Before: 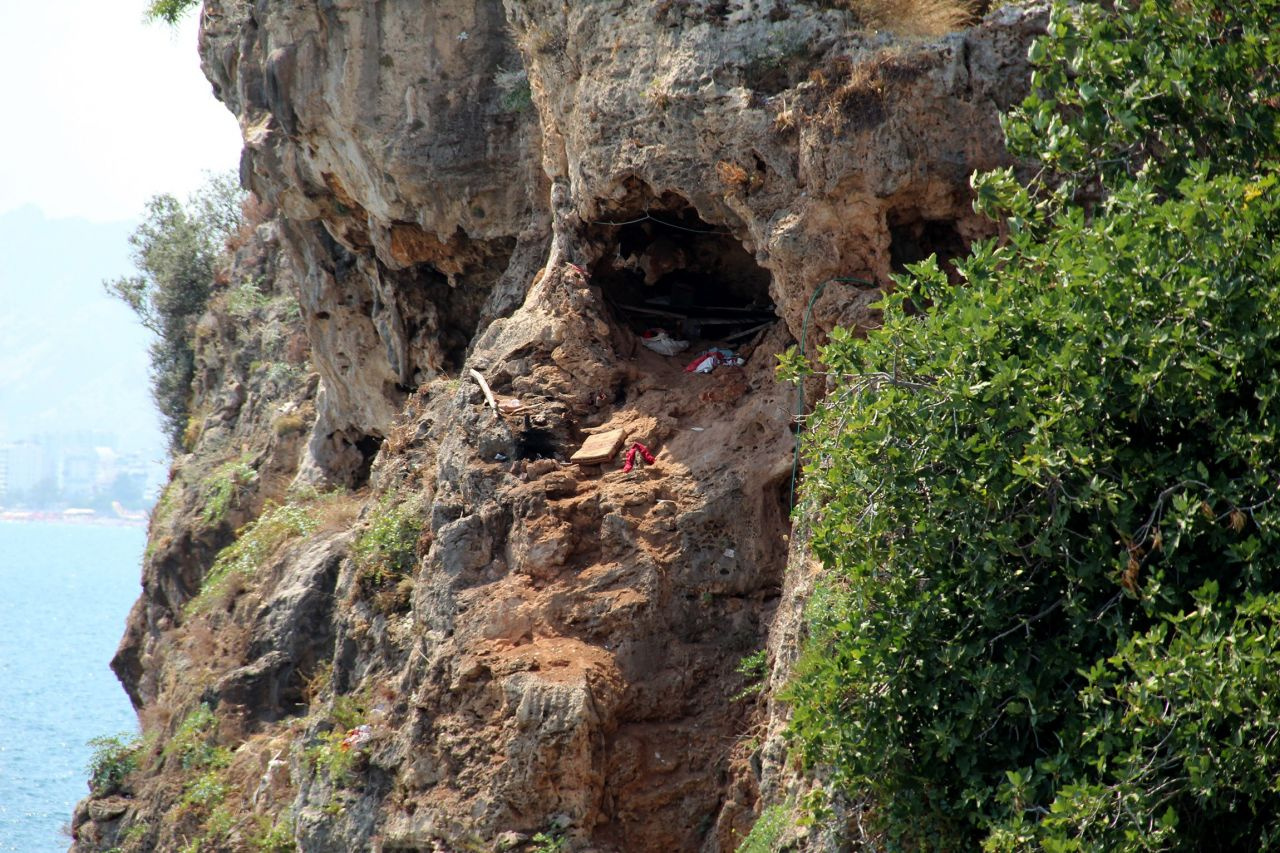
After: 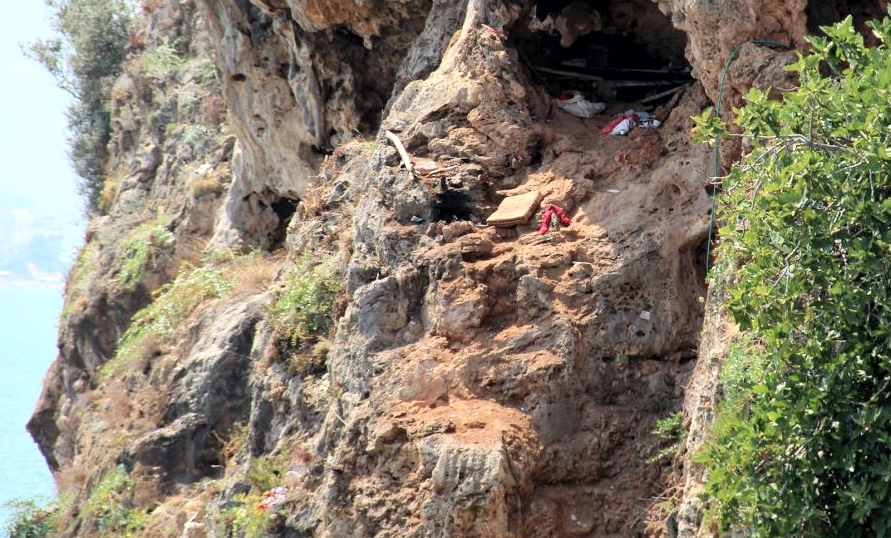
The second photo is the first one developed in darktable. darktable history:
contrast brightness saturation: contrast 0.144, brightness 0.229
exposure: black level correction 0.001, exposure 0.017 EV, compensate exposure bias true, compensate highlight preservation false
local contrast: mode bilateral grid, contrast 20, coarseness 49, detail 119%, midtone range 0.2
crop: left 6.583%, top 28.01%, right 23.742%, bottom 8.822%
